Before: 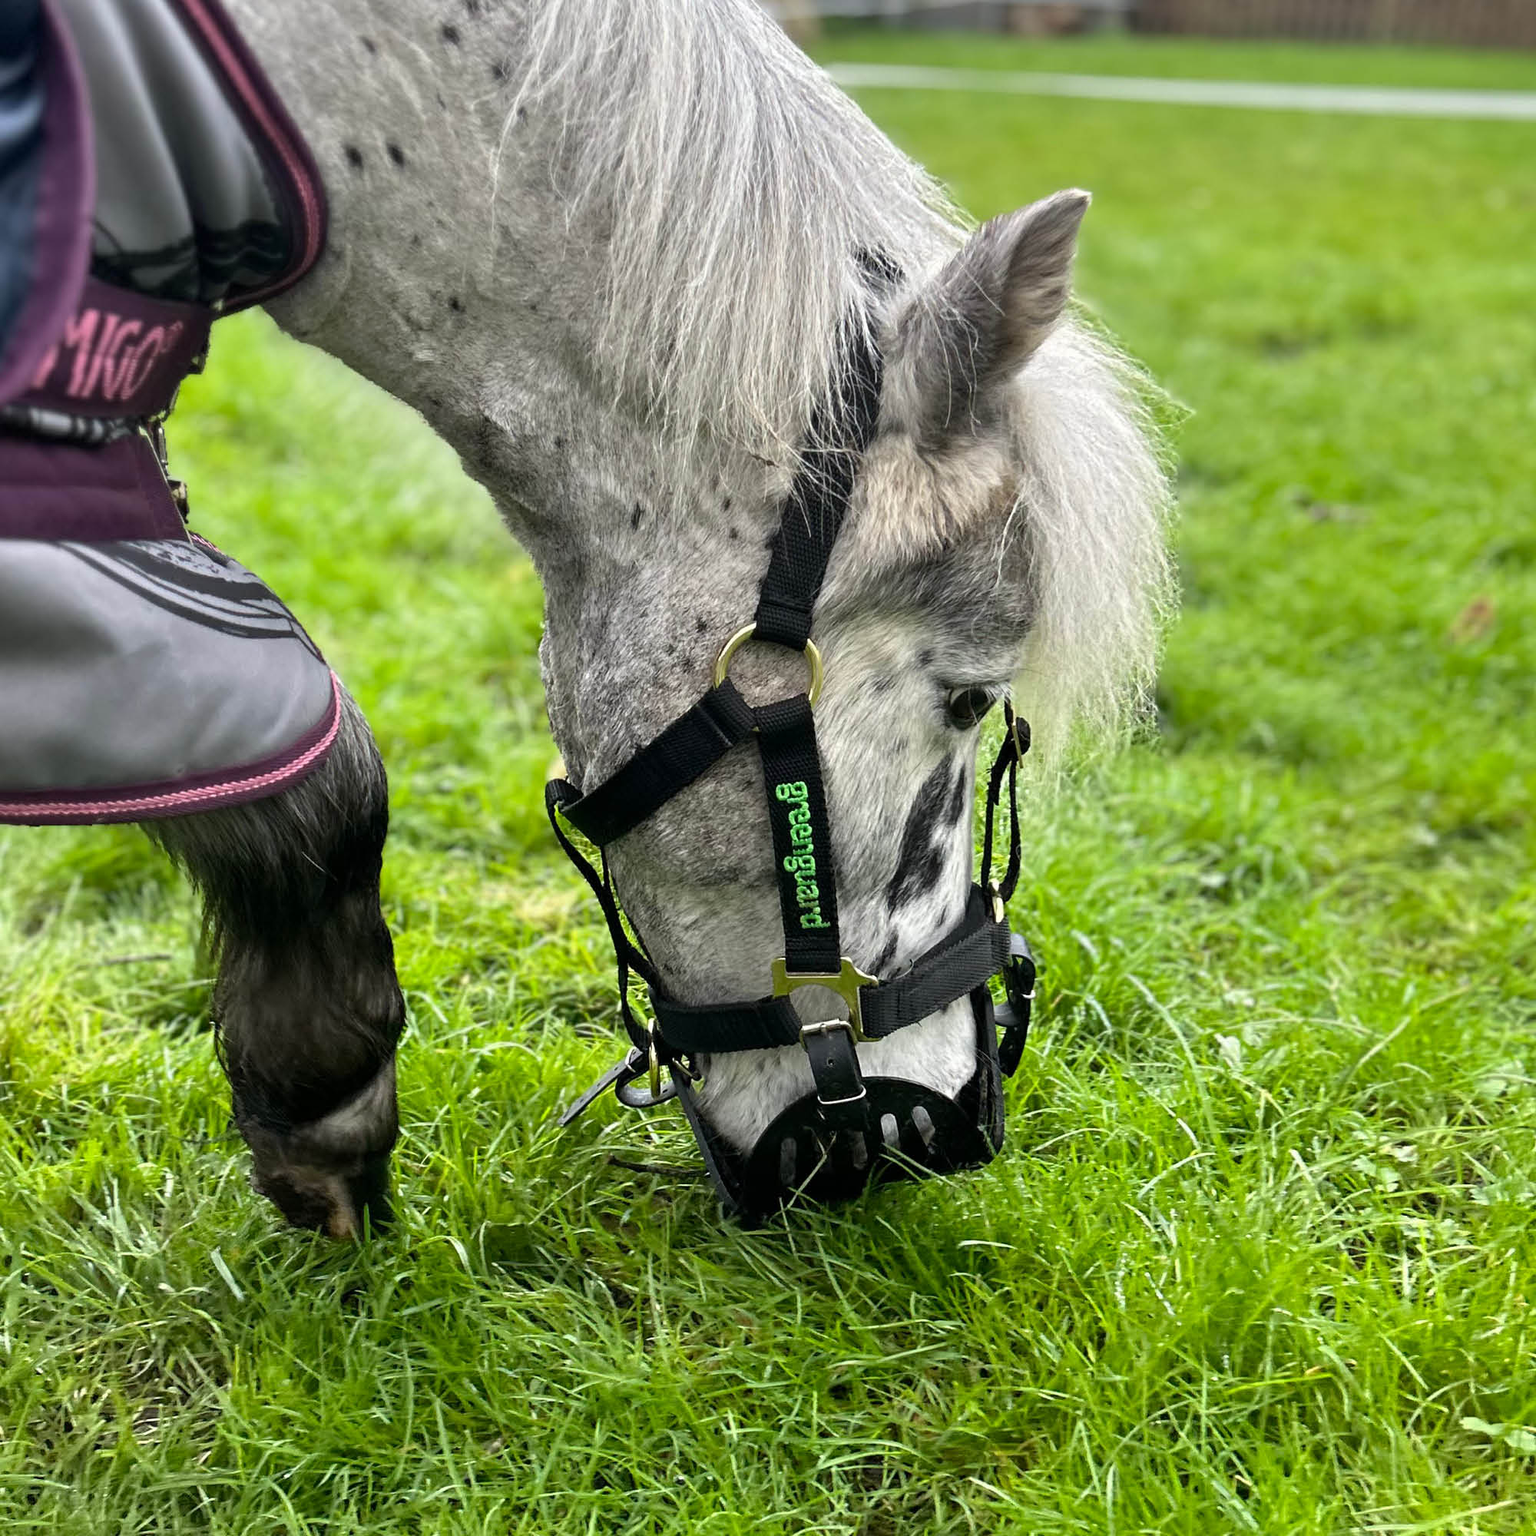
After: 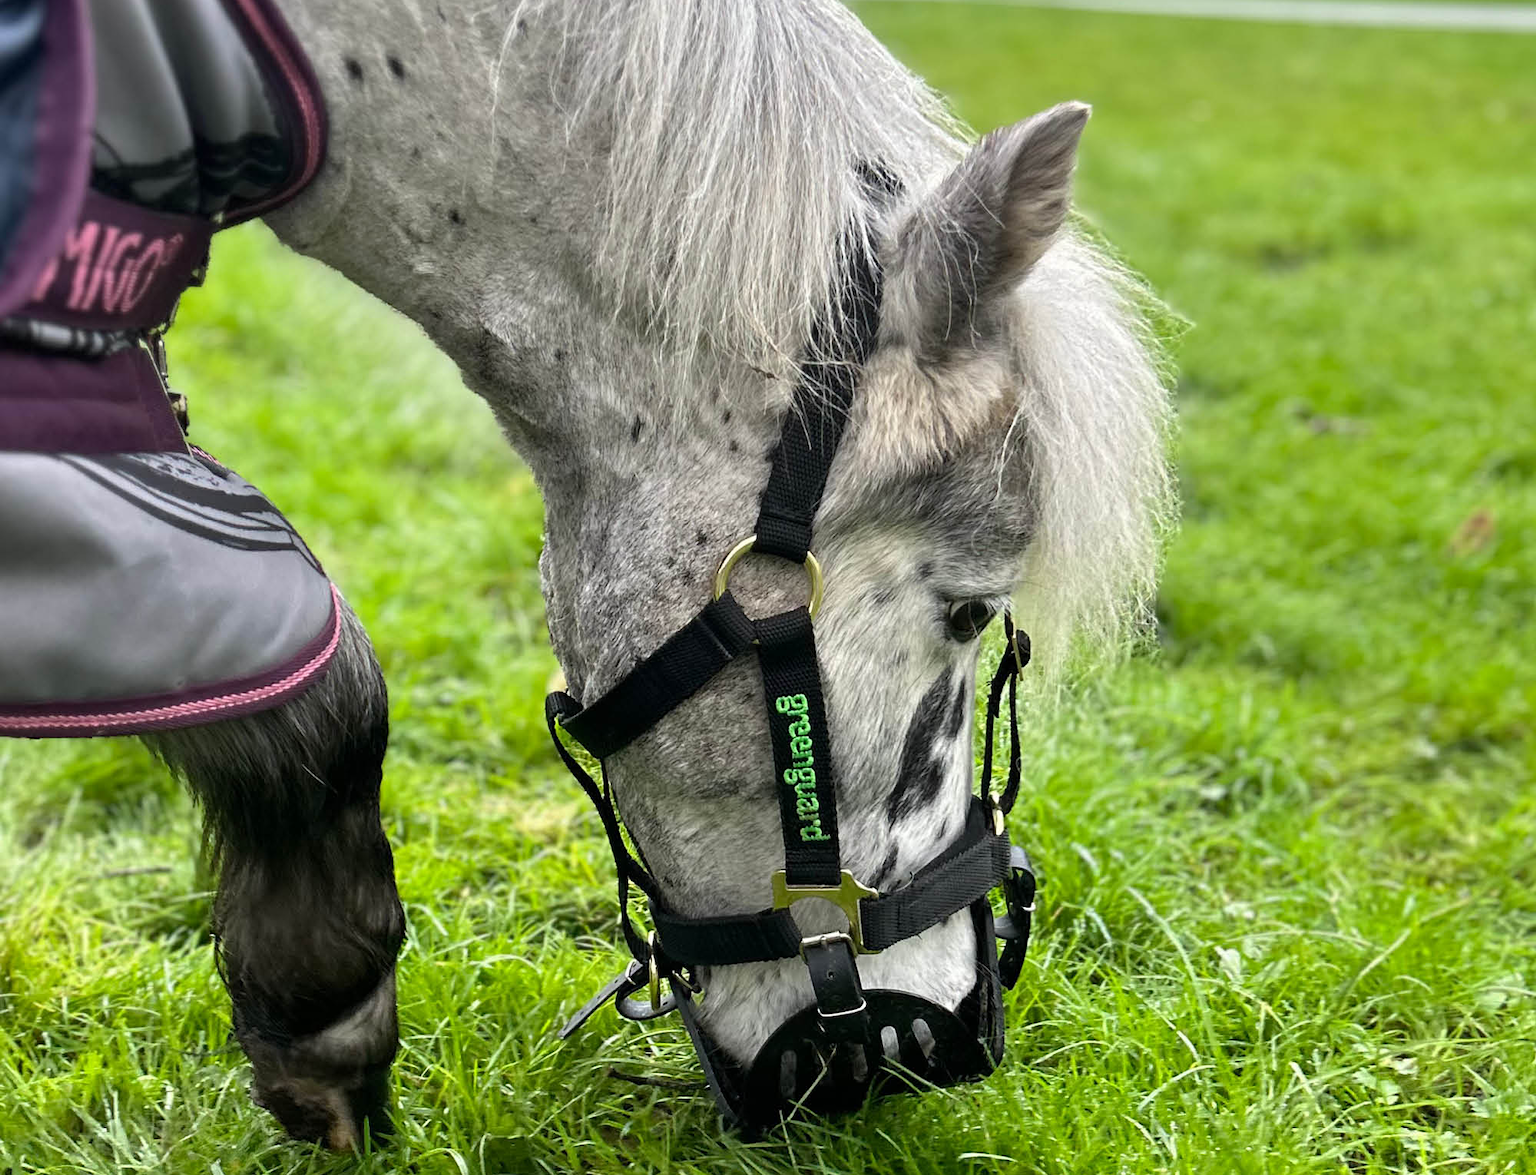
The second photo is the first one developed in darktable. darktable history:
crop: top 5.723%, bottom 17.71%
